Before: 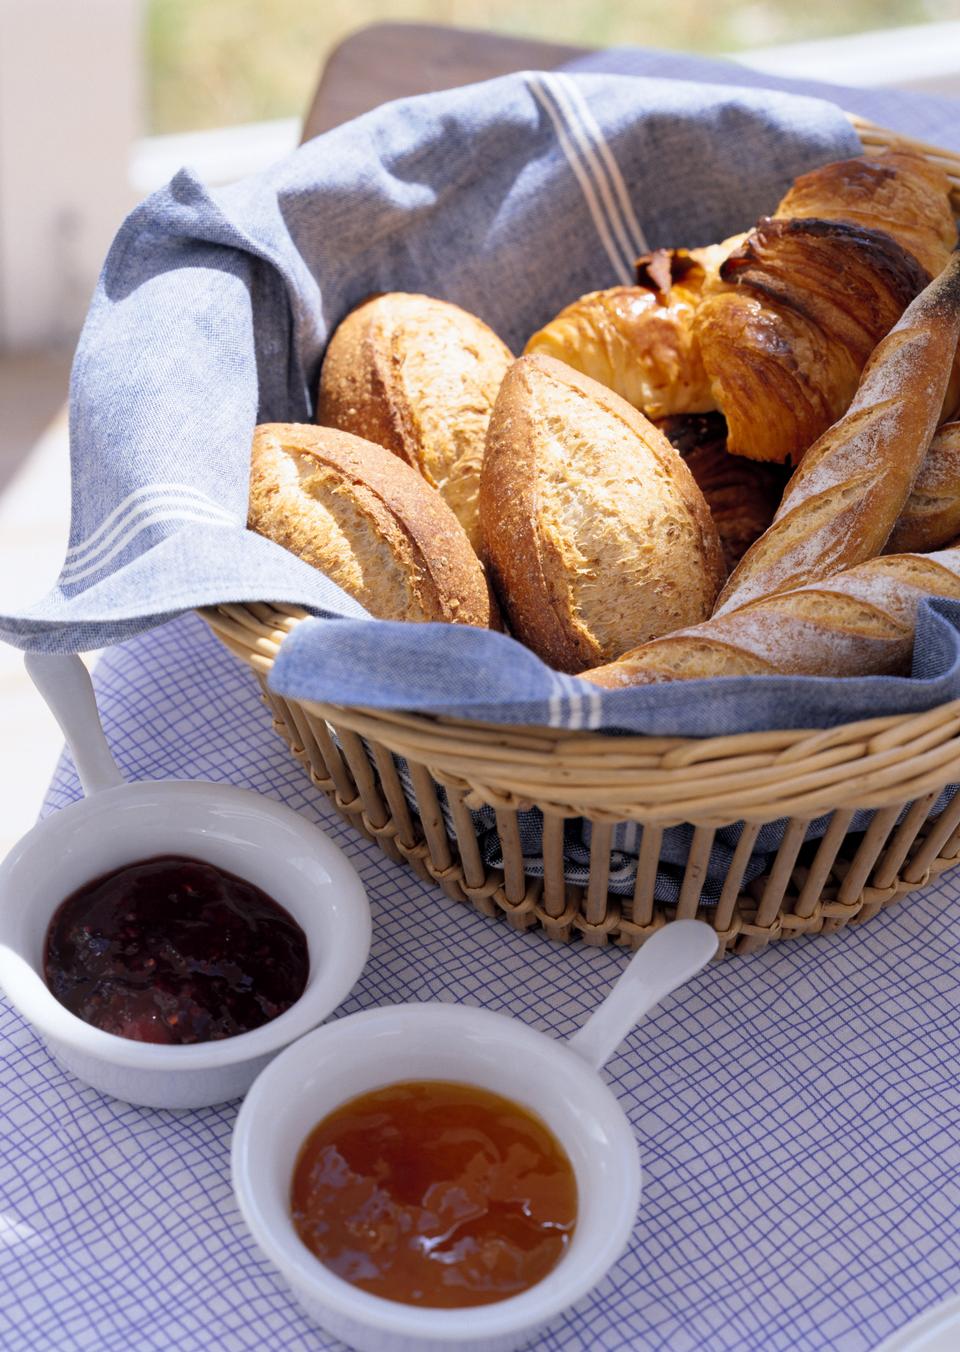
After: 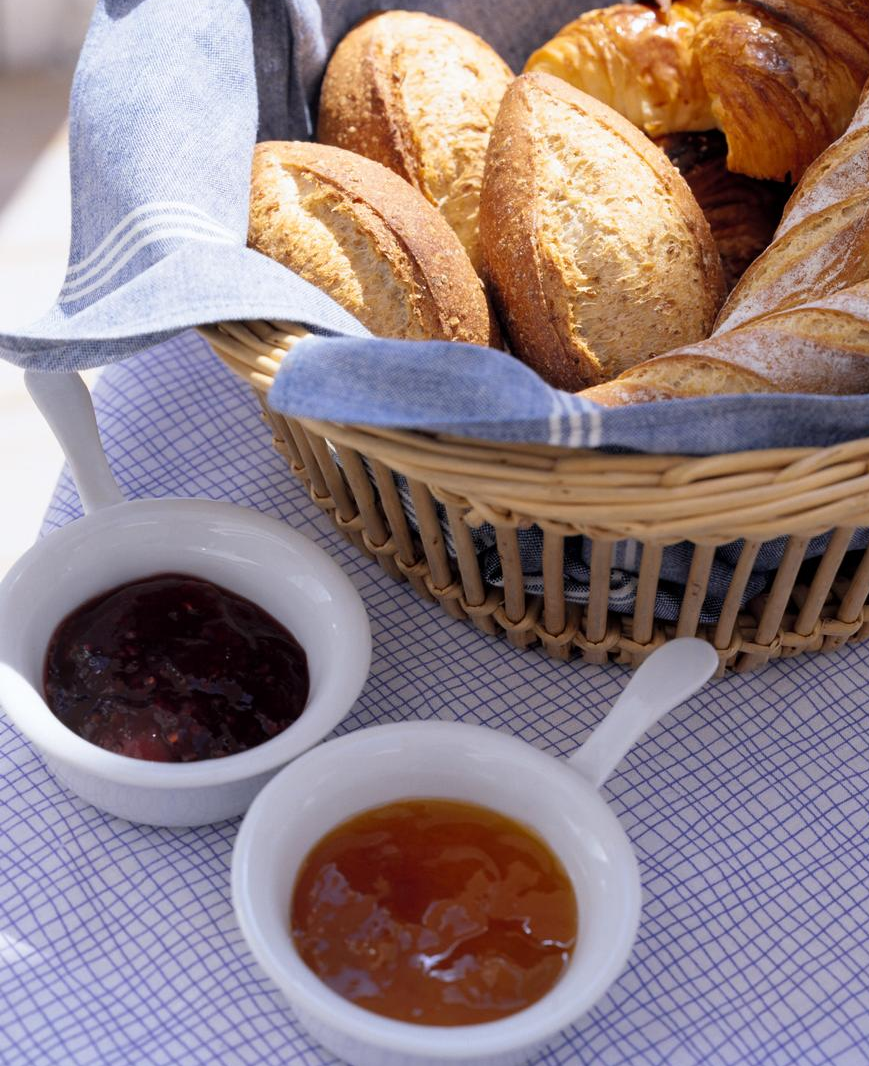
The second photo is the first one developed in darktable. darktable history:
crop: top 20.897%, right 9.46%, bottom 0.255%
